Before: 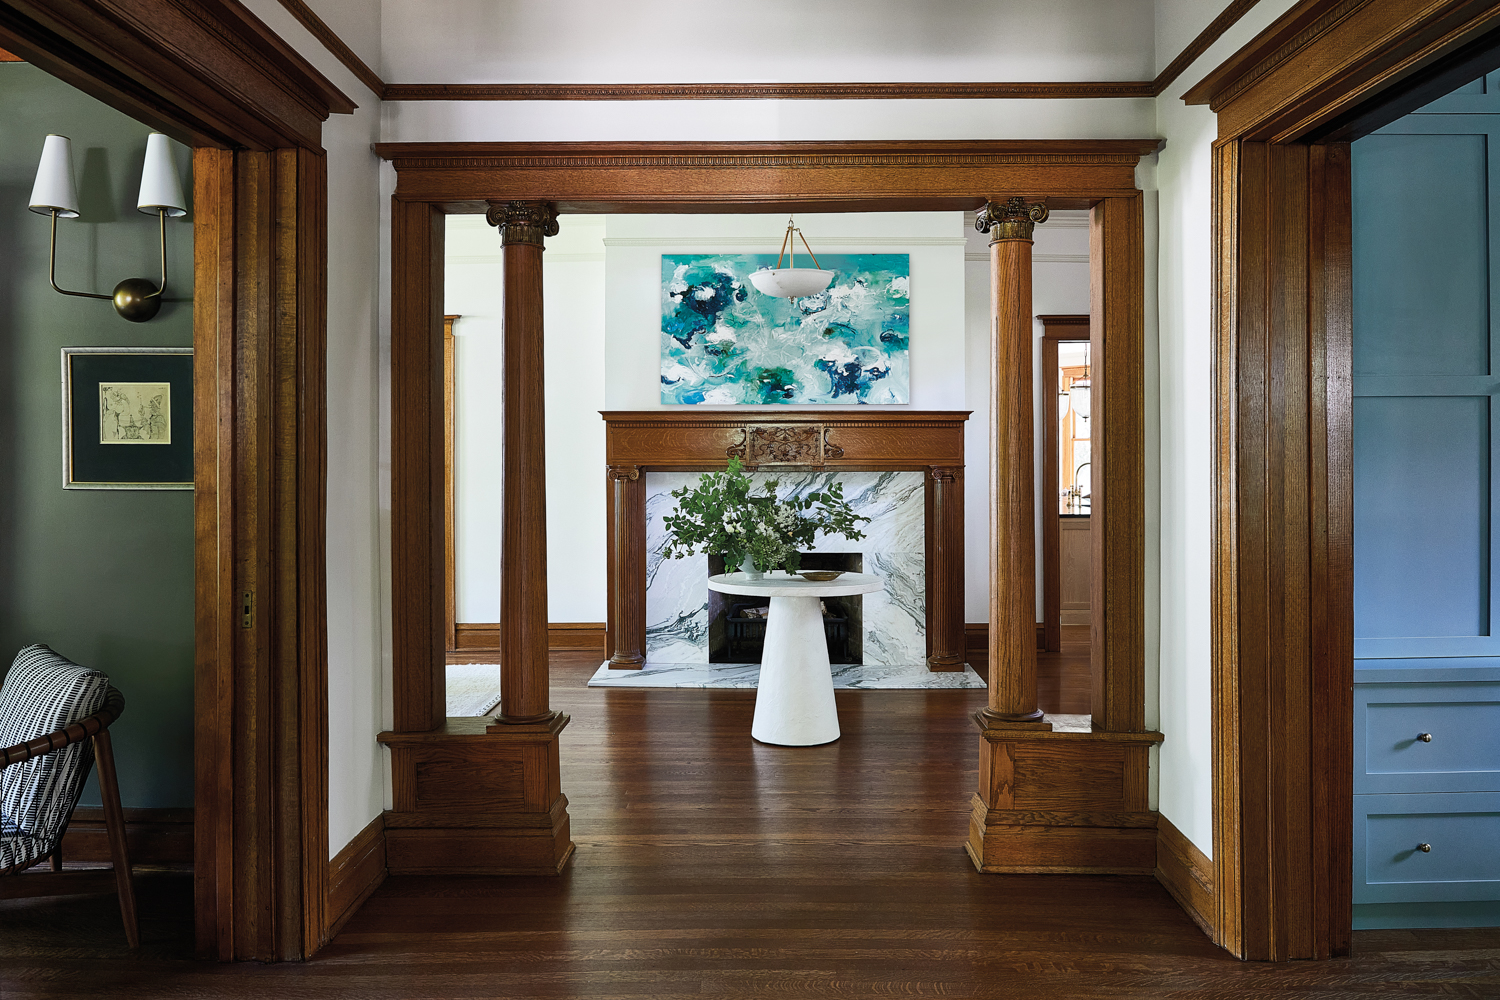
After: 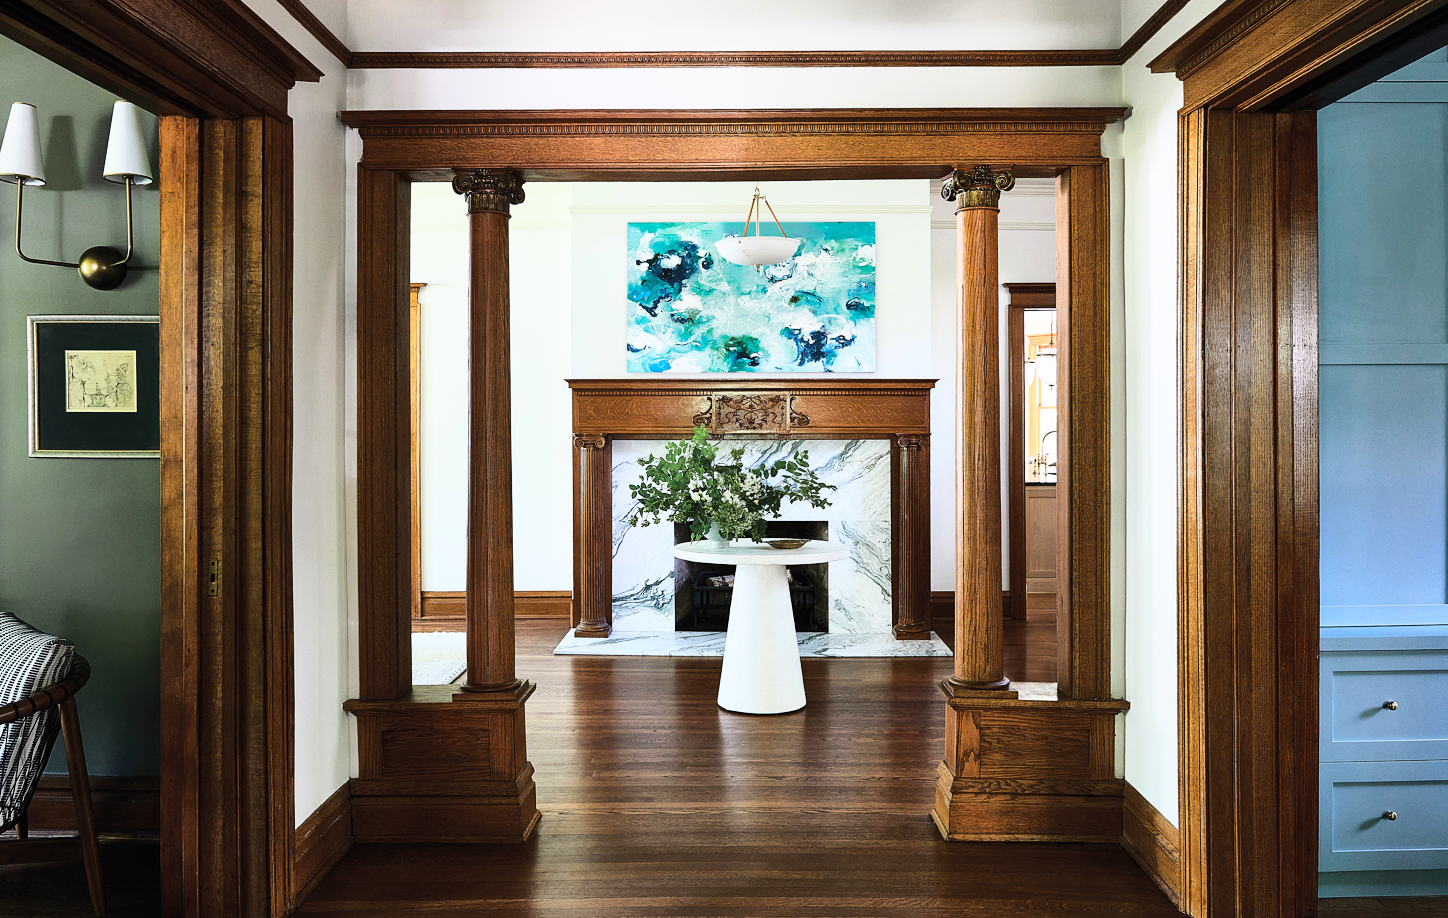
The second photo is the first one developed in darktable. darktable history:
crop: left 2.288%, top 3.239%, right 1.115%, bottom 4.925%
base curve: curves: ch0 [(0, 0) (0.028, 0.03) (0.121, 0.232) (0.46, 0.748) (0.859, 0.968) (1, 1)]
